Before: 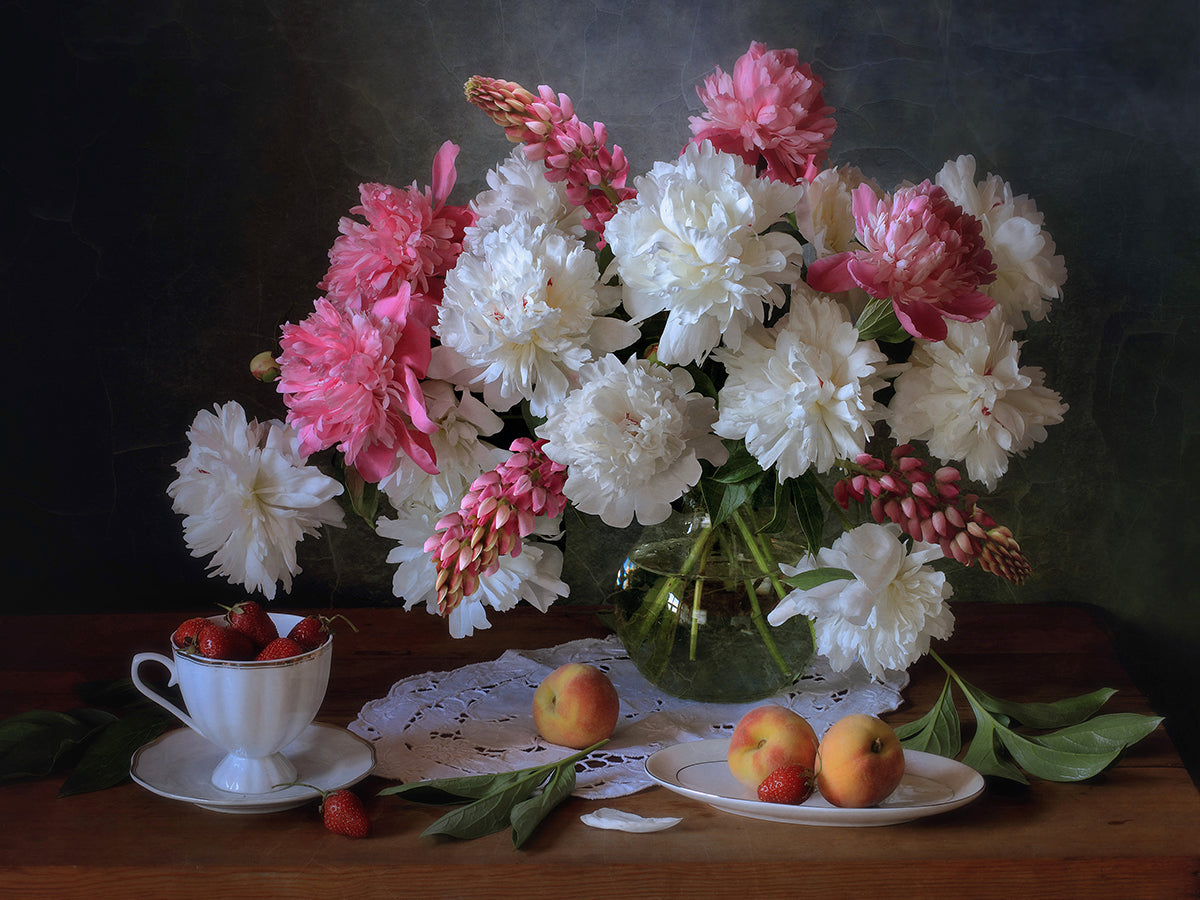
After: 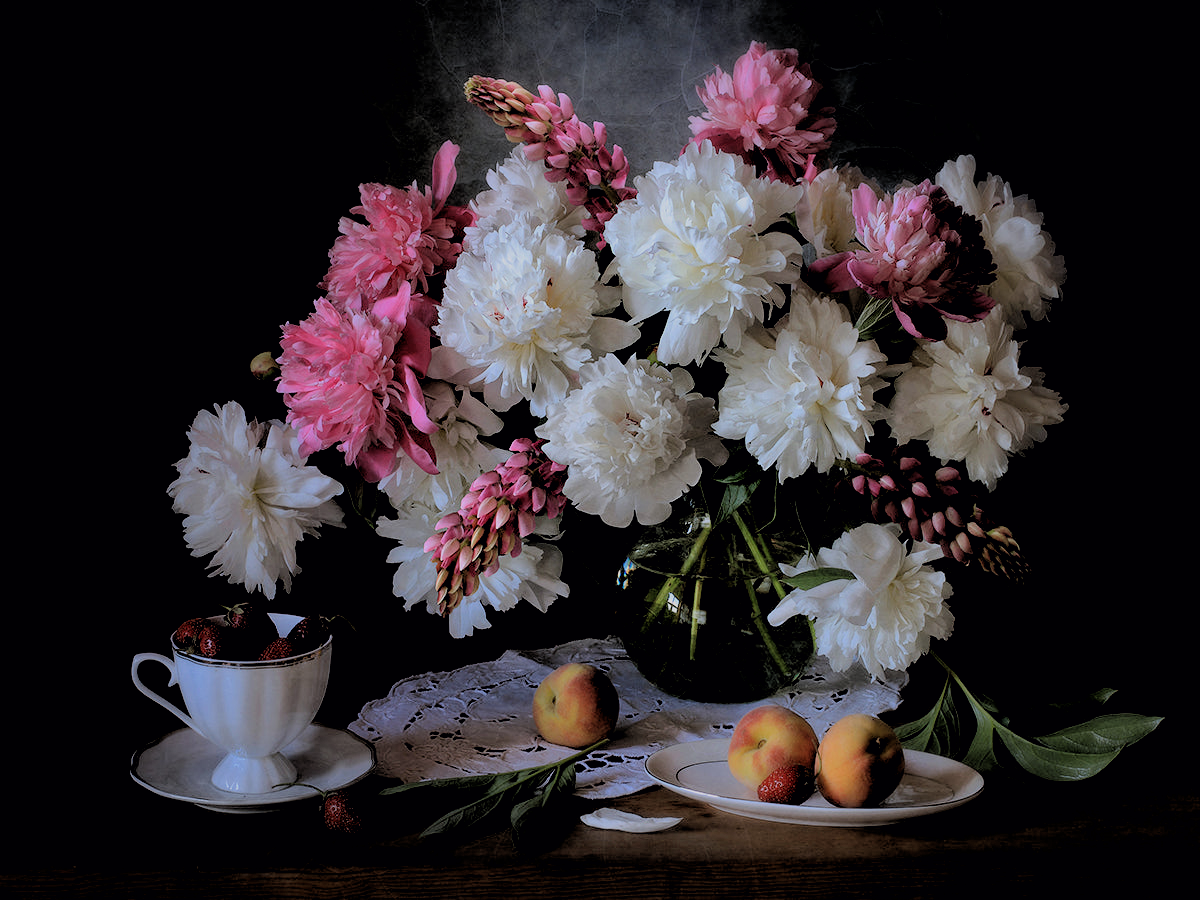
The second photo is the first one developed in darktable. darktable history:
rgb levels: levels [[0.034, 0.472, 0.904], [0, 0.5, 1], [0, 0.5, 1]]
filmic rgb: black relative exposure -7.65 EV, white relative exposure 4.56 EV, hardness 3.61, color science v6 (2022)
